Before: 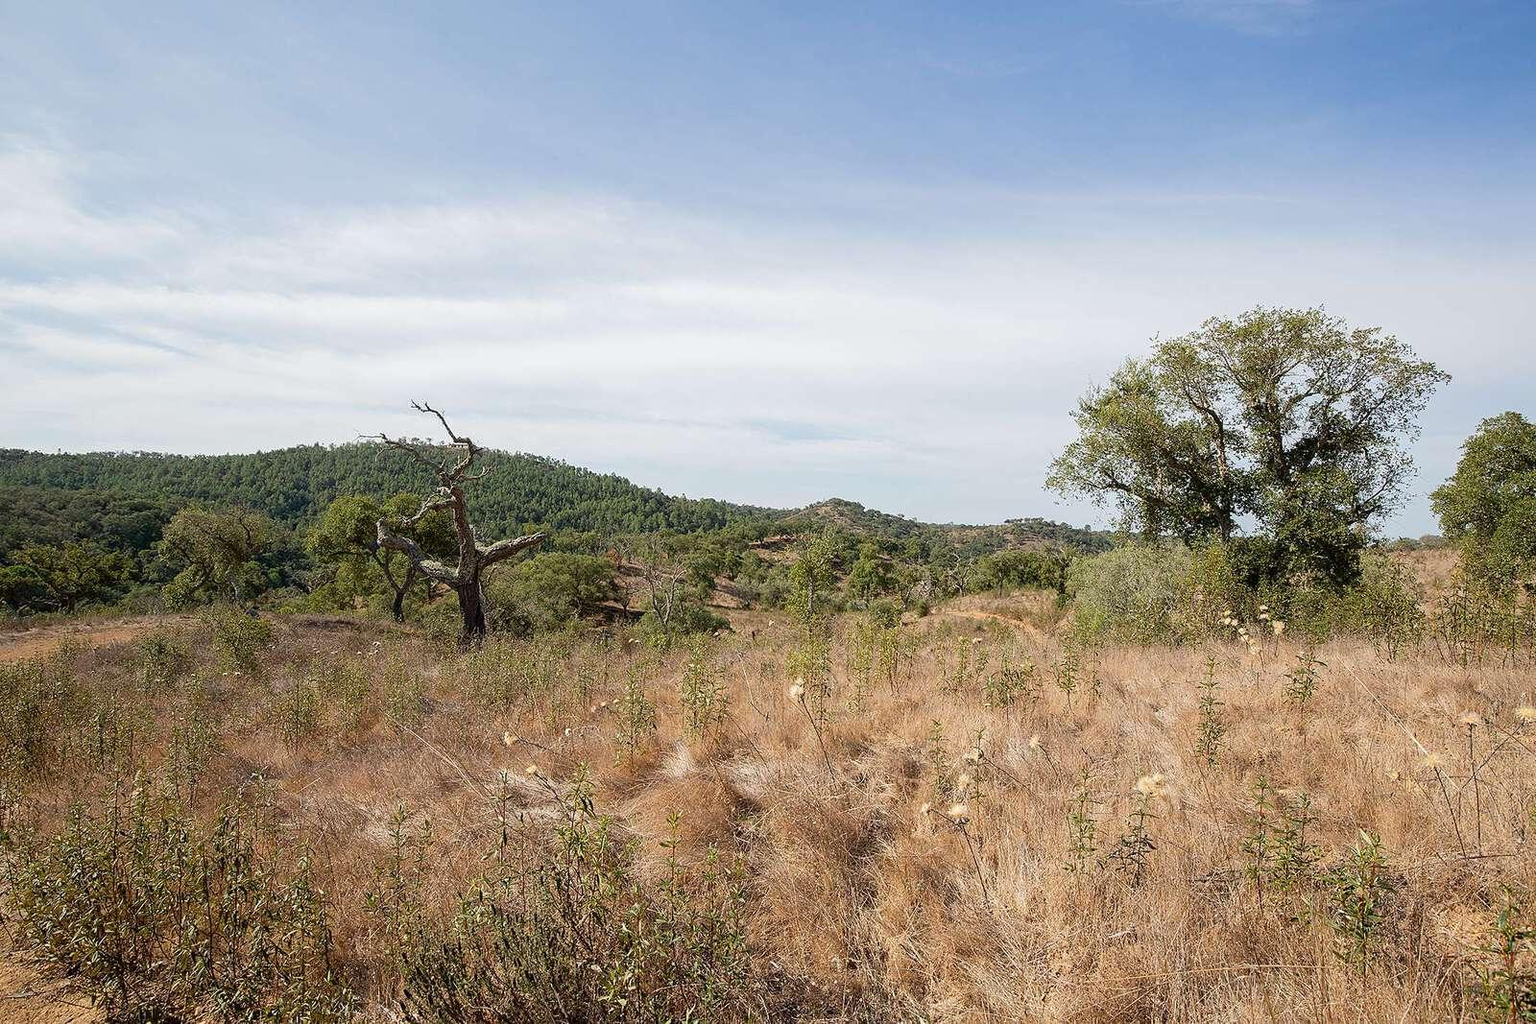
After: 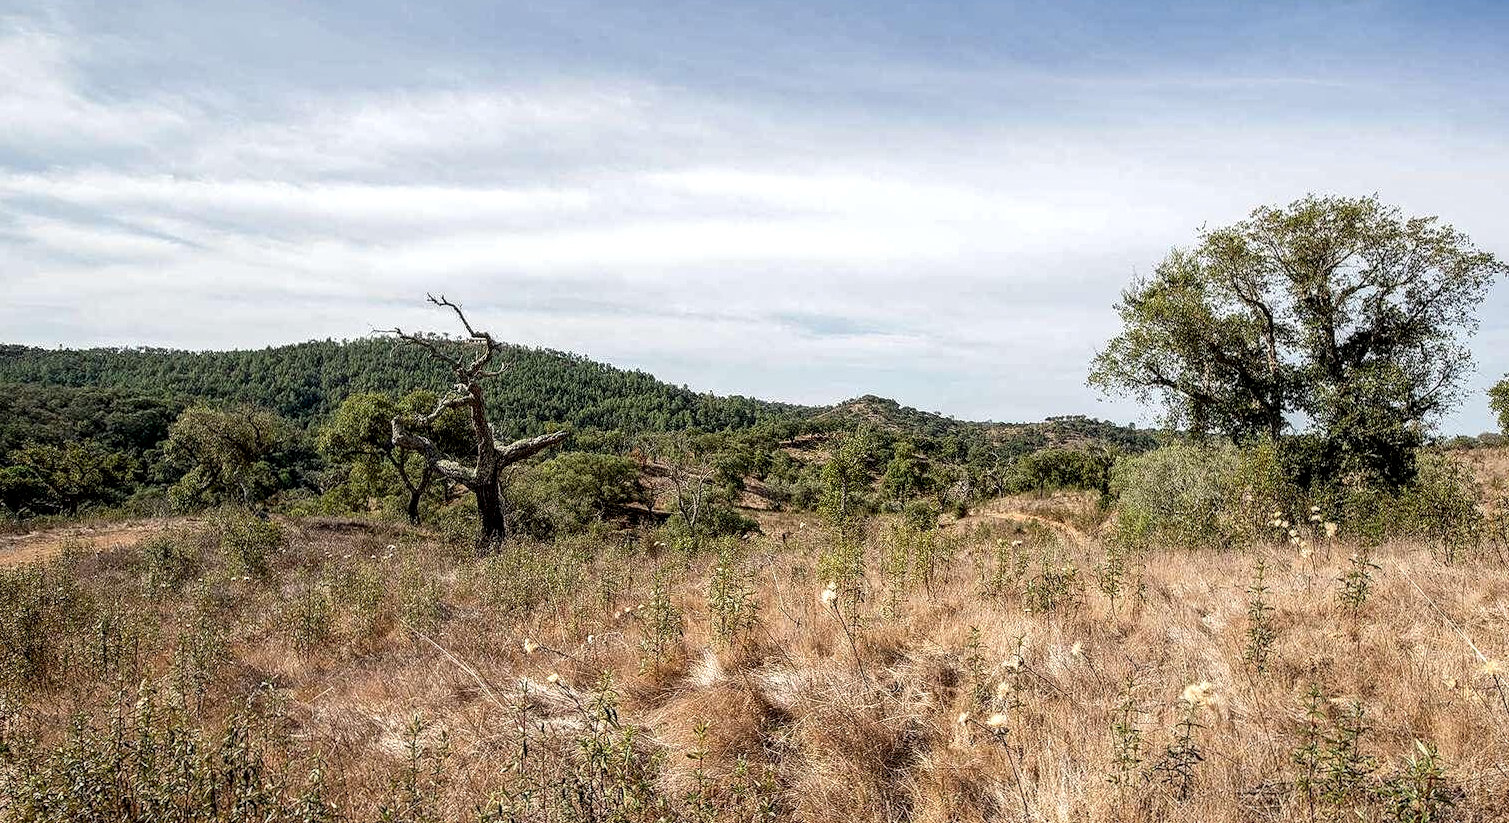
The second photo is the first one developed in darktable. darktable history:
local contrast: highlights 65%, shadows 54%, detail 168%, midtone range 0.52
crop and rotate: angle 0.055°, top 11.576%, right 5.493%, bottom 11.159%
